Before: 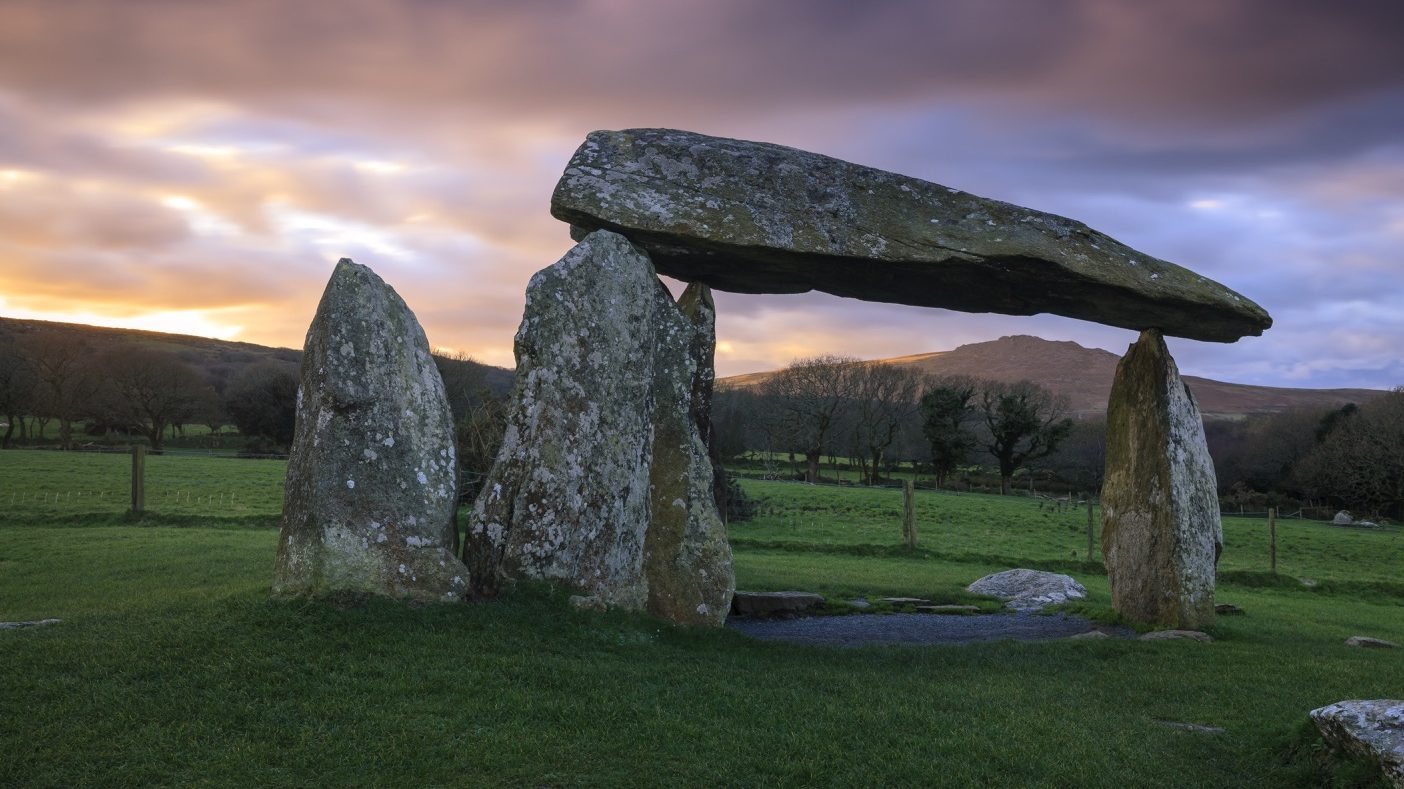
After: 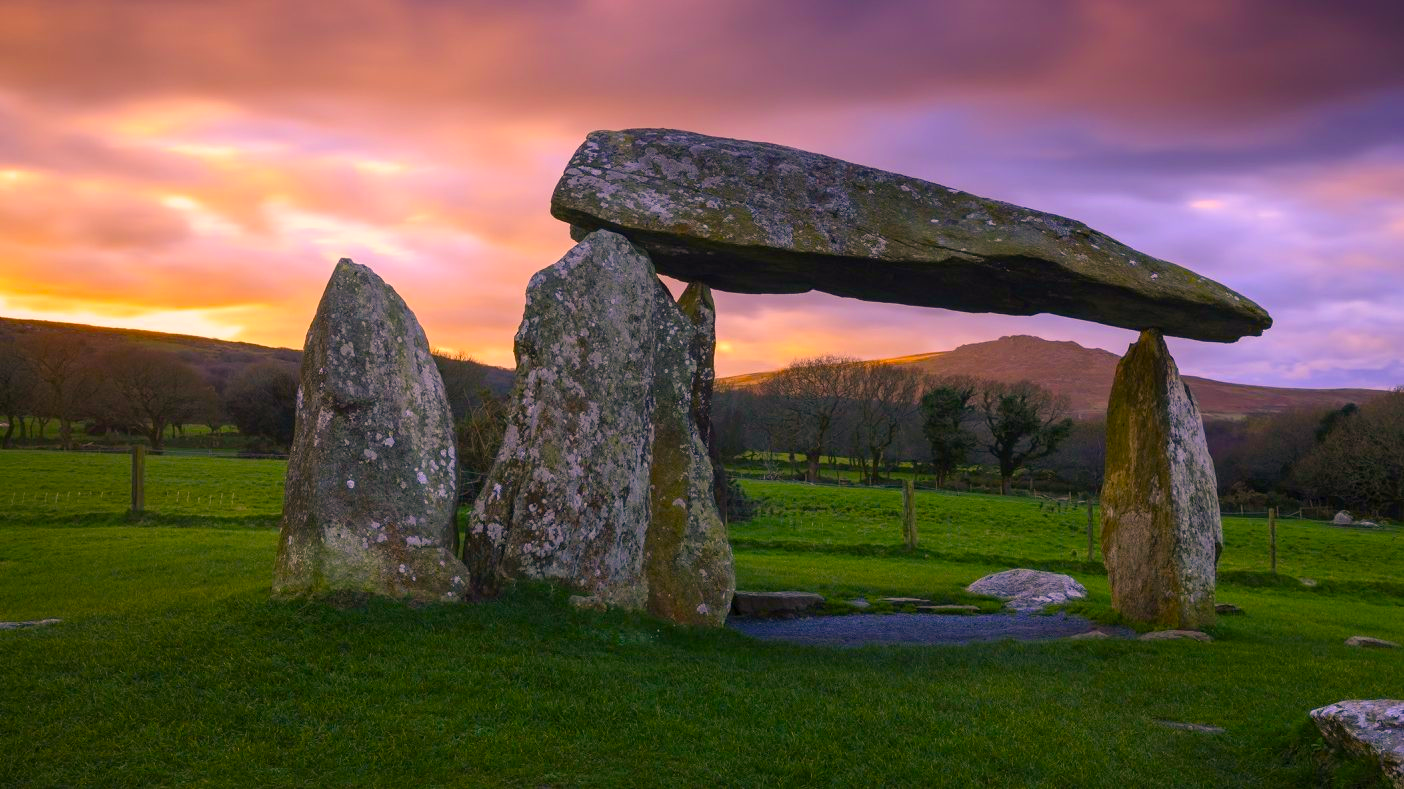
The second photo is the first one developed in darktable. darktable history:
color balance rgb: perceptual saturation grading › global saturation 20%, perceptual saturation grading › highlights -25.048%, perceptual saturation grading › shadows 24.521%, global vibrance 59.263%
color correction: highlights a* 21.06, highlights b* 19.25
